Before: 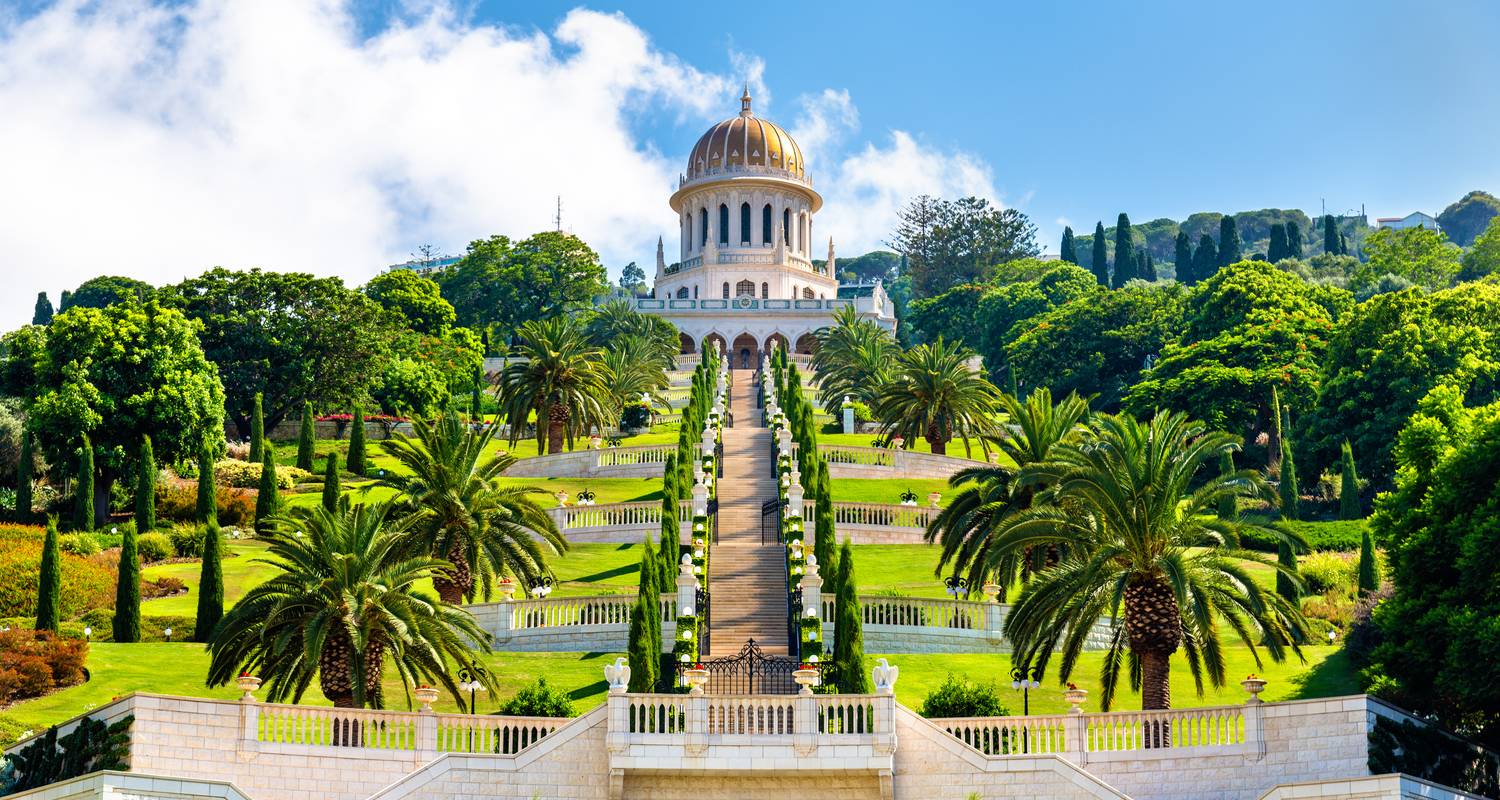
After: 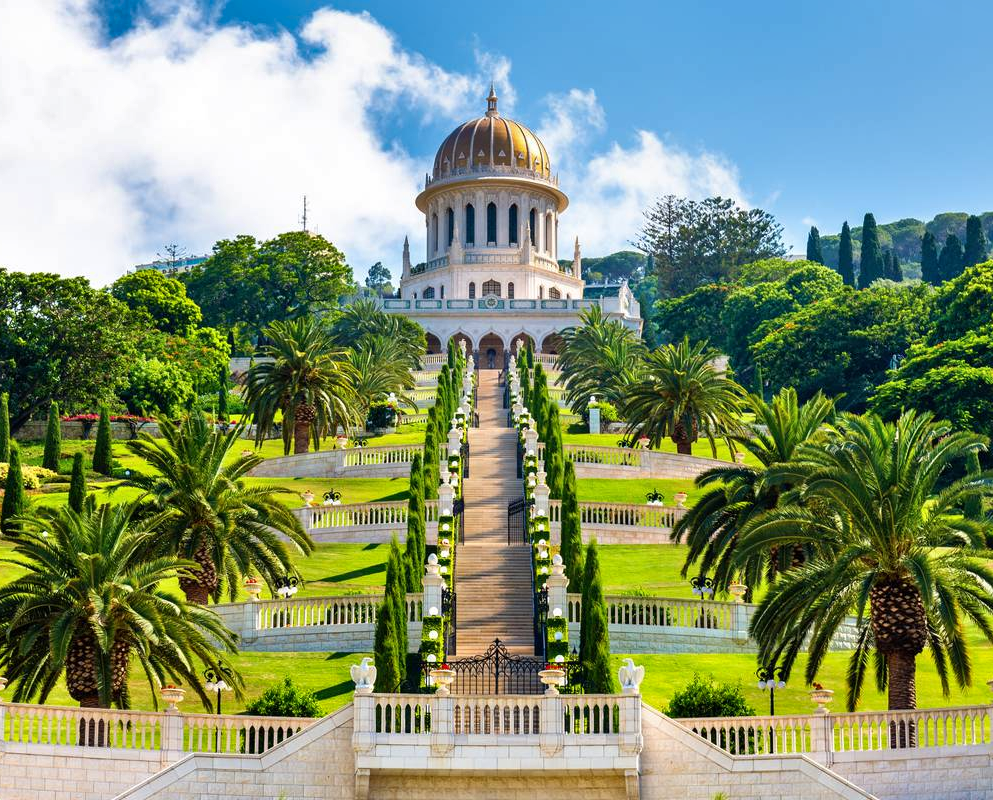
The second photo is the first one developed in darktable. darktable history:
shadows and highlights: shadows color adjustment 98%, highlights color adjustment 58.05%, soften with gaussian
crop: left 16.959%, right 16.804%
